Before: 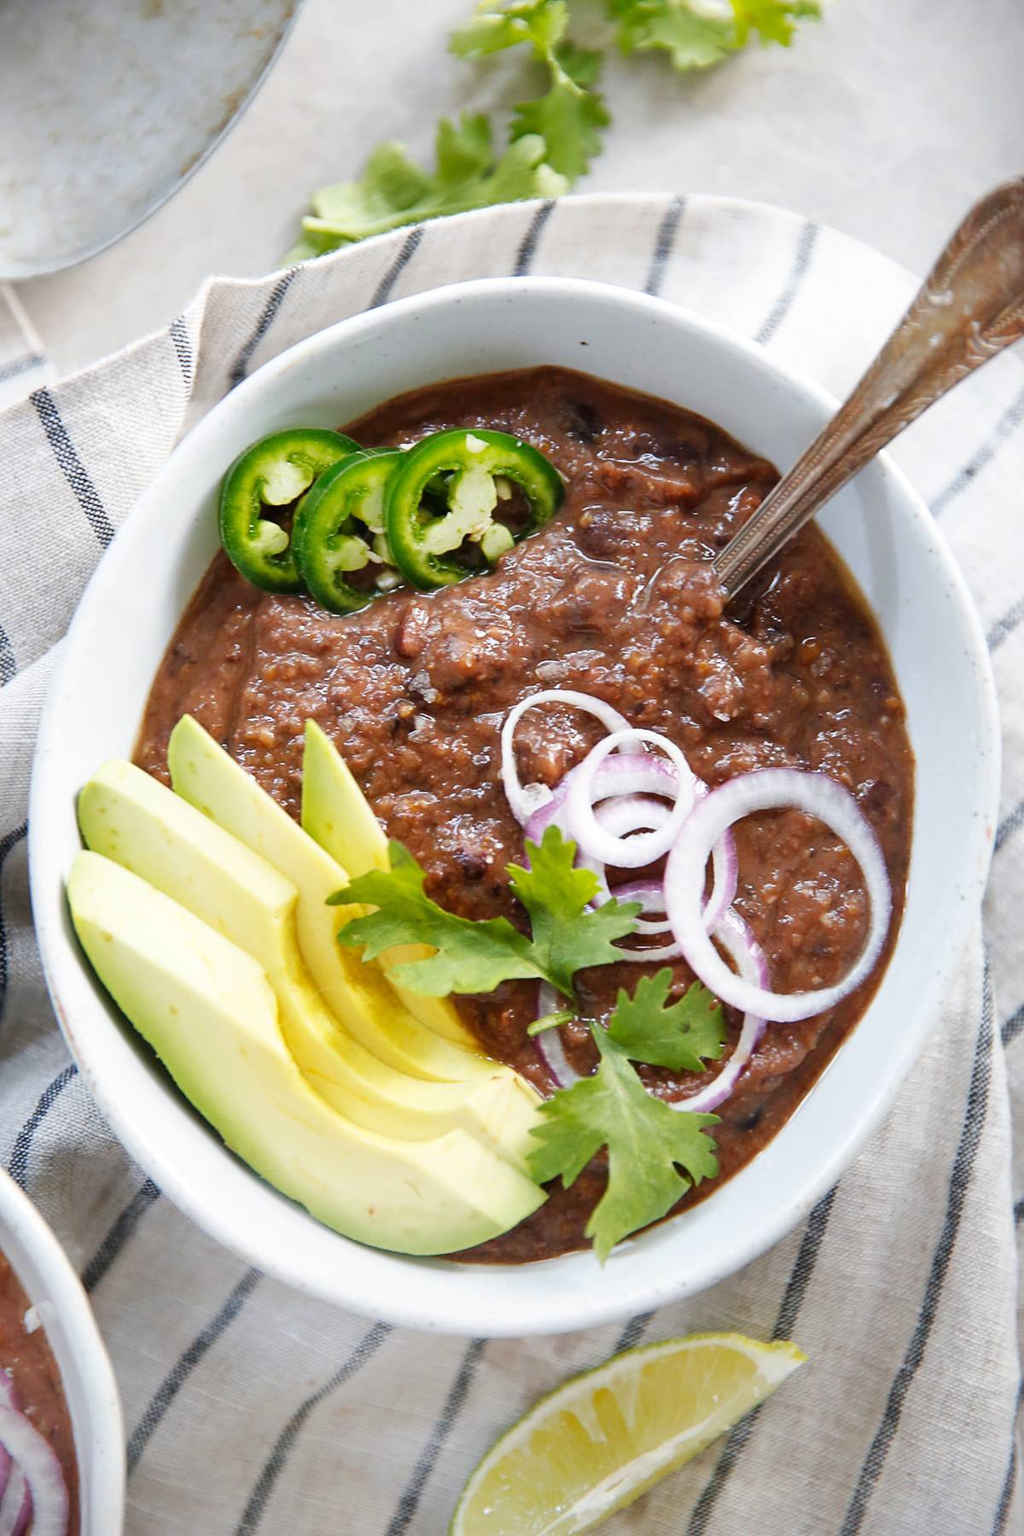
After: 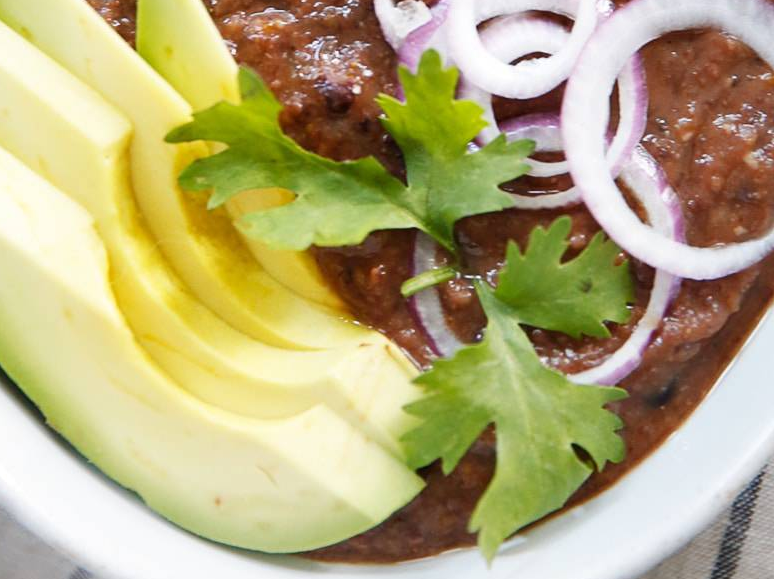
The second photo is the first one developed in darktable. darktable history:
crop: left 18.134%, top 51.027%, right 17.355%, bottom 16.789%
